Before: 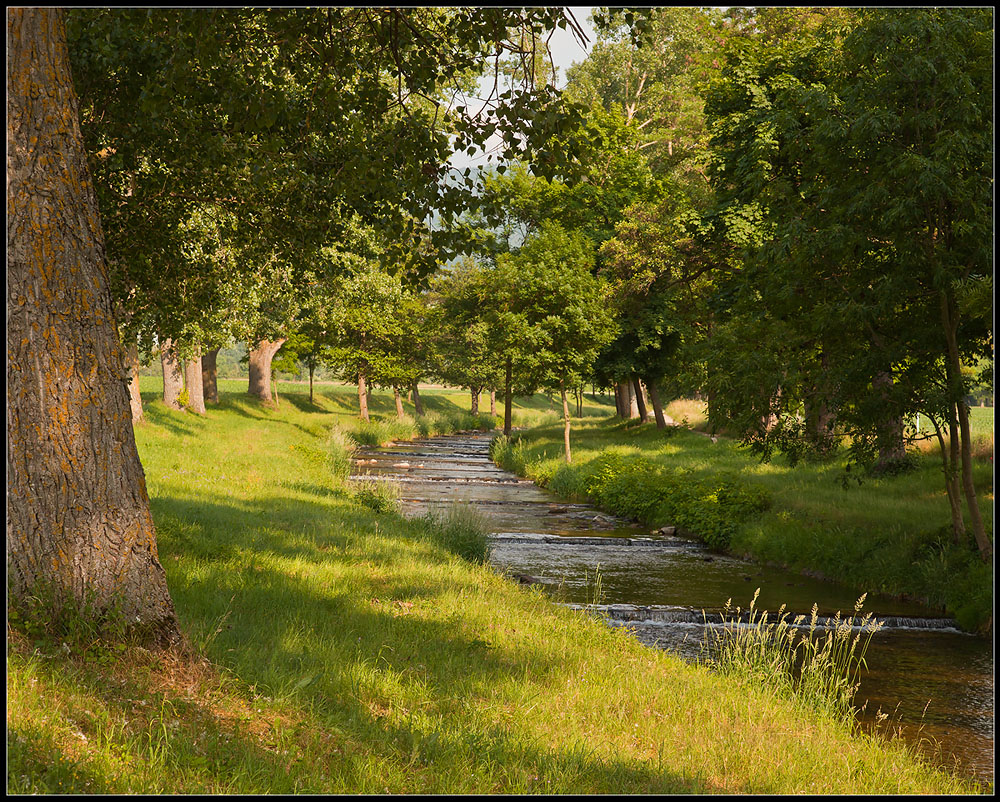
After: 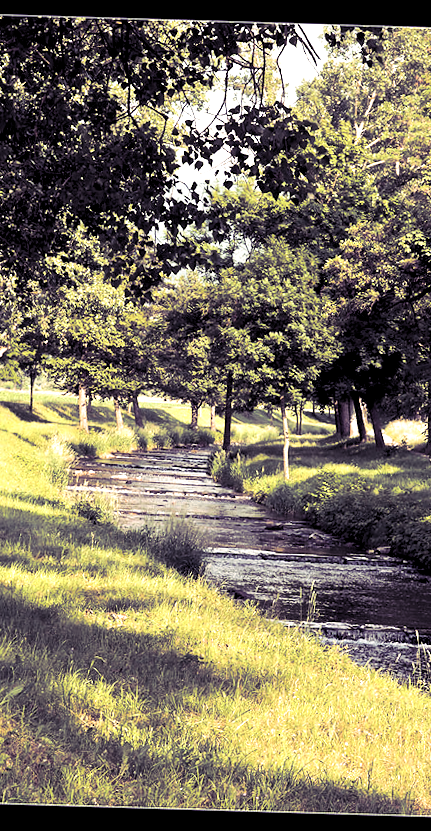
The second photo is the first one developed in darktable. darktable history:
rgb levels: levels [[0.013, 0.434, 0.89], [0, 0.5, 1], [0, 0.5, 1]]
rotate and perspective: rotation 1.72°, automatic cropping off
tone equalizer: -8 EV -0.75 EV, -7 EV -0.7 EV, -6 EV -0.6 EV, -5 EV -0.4 EV, -3 EV 0.4 EV, -2 EV 0.6 EV, -1 EV 0.7 EV, +0 EV 0.75 EV, edges refinement/feathering 500, mask exposure compensation -1.57 EV, preserve details no
crop: left 28.583%, right 29.231%
contrast brightness saturation: contrast 0.1, saturation -0.3
split-toning: shadows › hue 255.6°, shadows › saturation 0.66, highlights › hue 43.2°, highlights › saturation 0.68, balance -50.1
exposure: exposure 0.236 EV, compensate highlight preservation false
